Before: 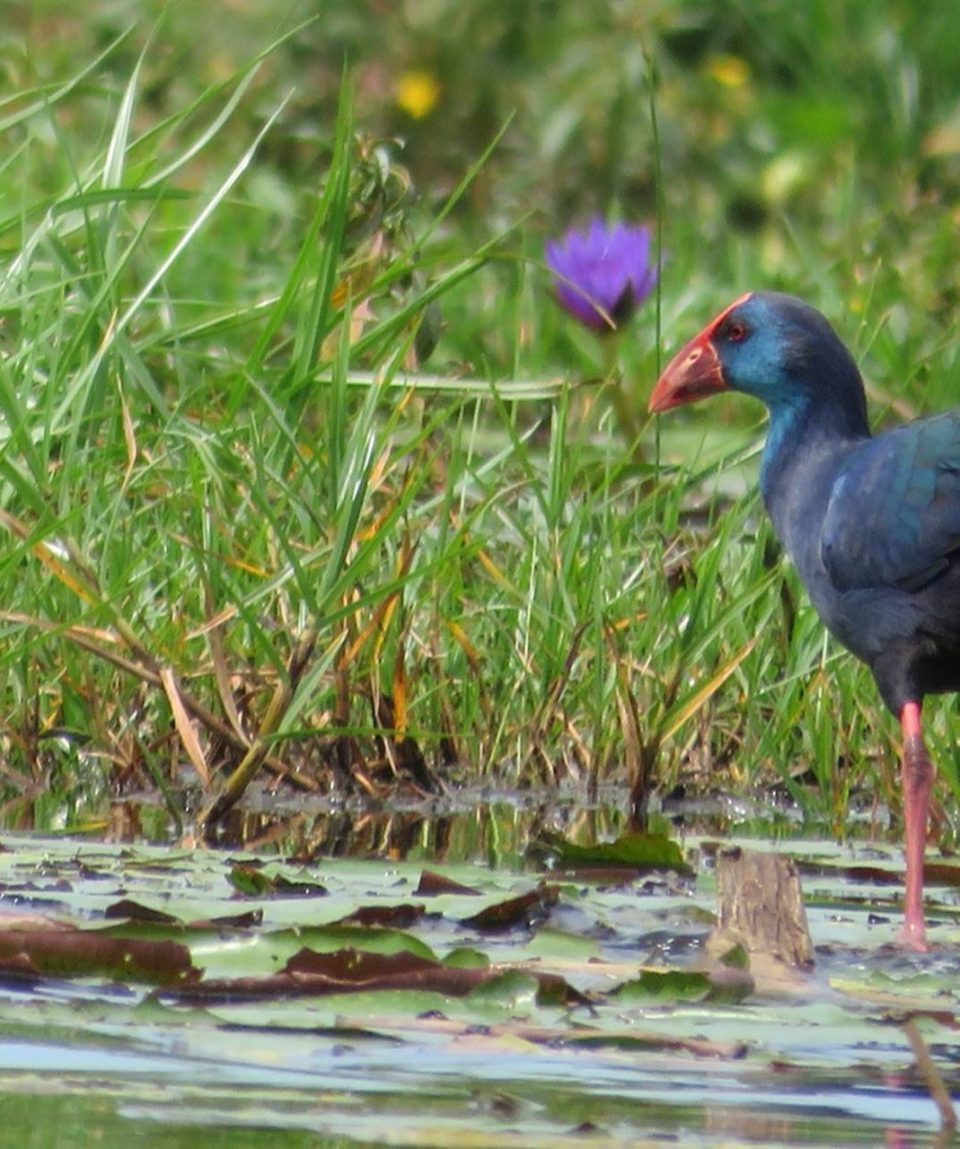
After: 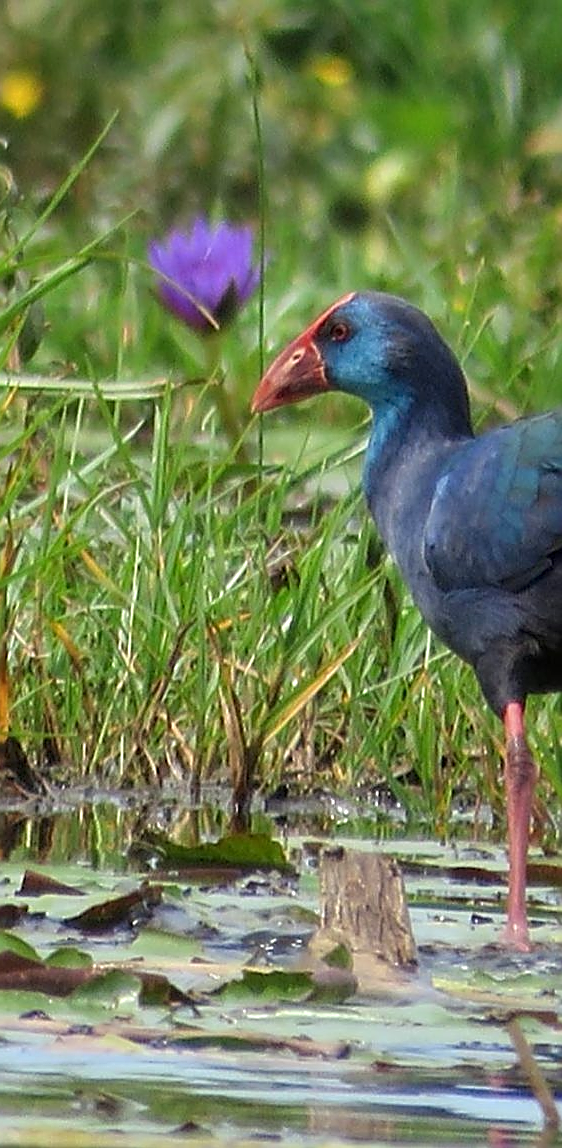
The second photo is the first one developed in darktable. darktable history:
local contrast: highlights 100%, shadows 100%, detail 120%, midtone range 0.2
crop: left 41.402%
sharpen: radius 1.685, amount 1.294
color zones: curves: ch0 [(0.068, 0.464) (0.25, 0.5) (0.48, 0.508) (0.75, 0.536) (0.886, 0.476) (0.967, 0.456)]; ch1 [(0.066, 0.456) (0.25, 0.5) (0.616, 0.508) (0.746, 0.56) (0.934, 0.444)]
